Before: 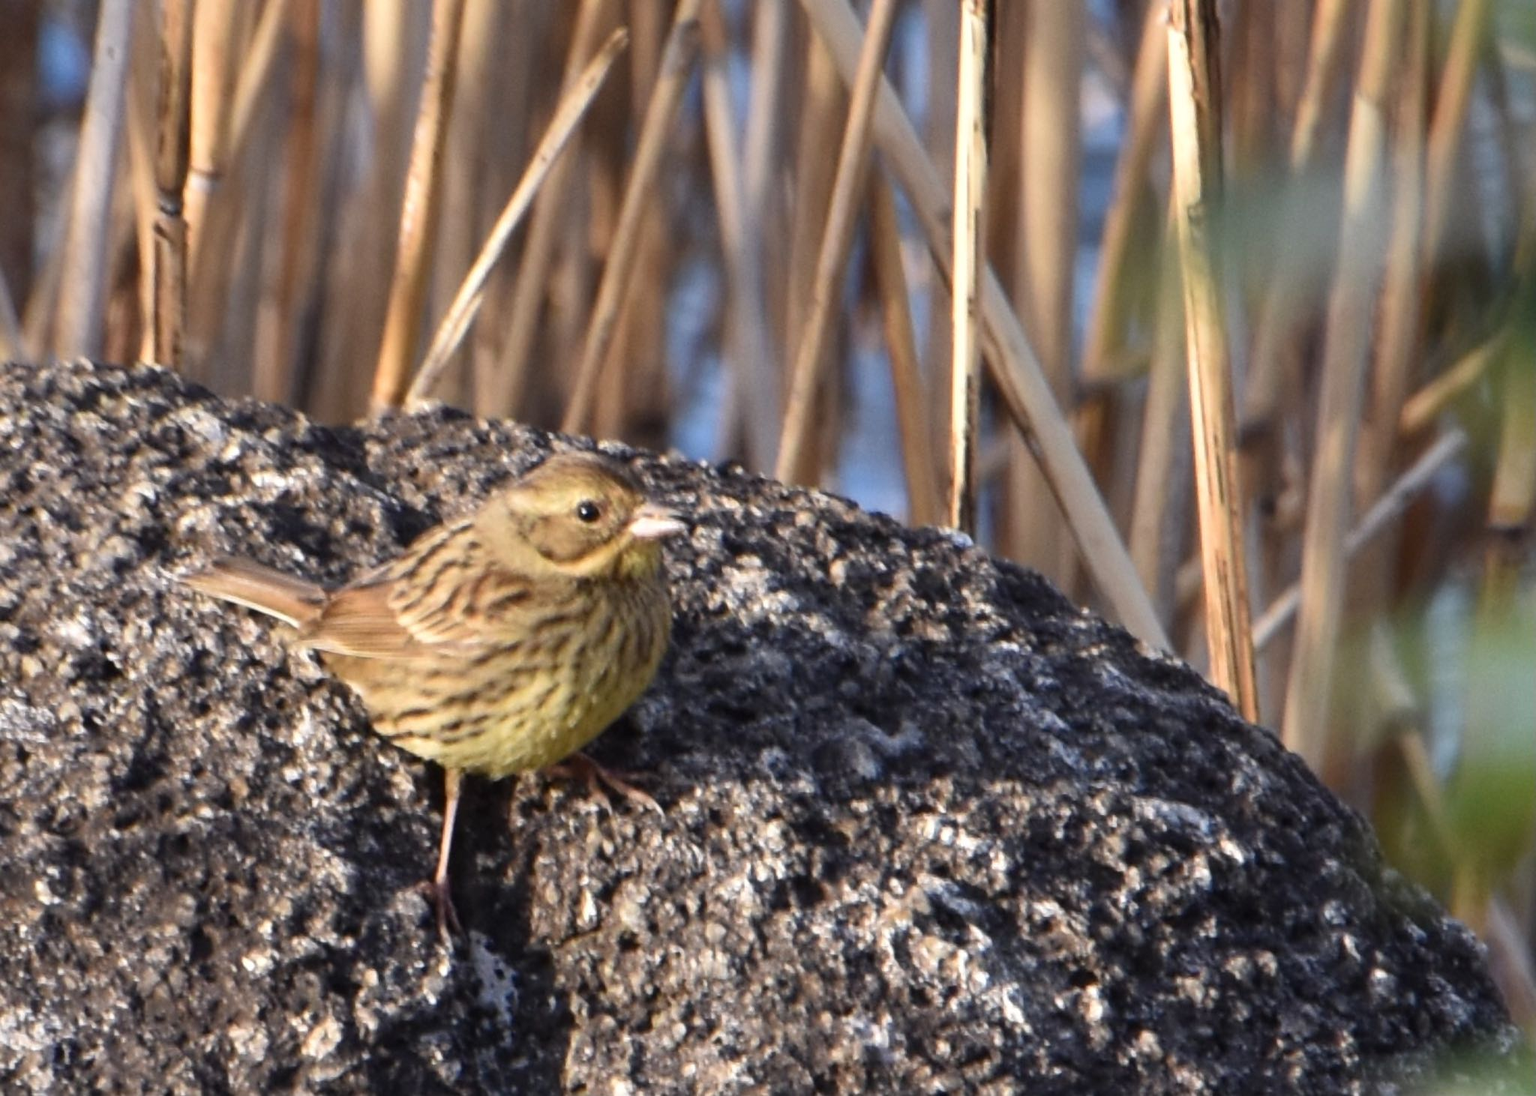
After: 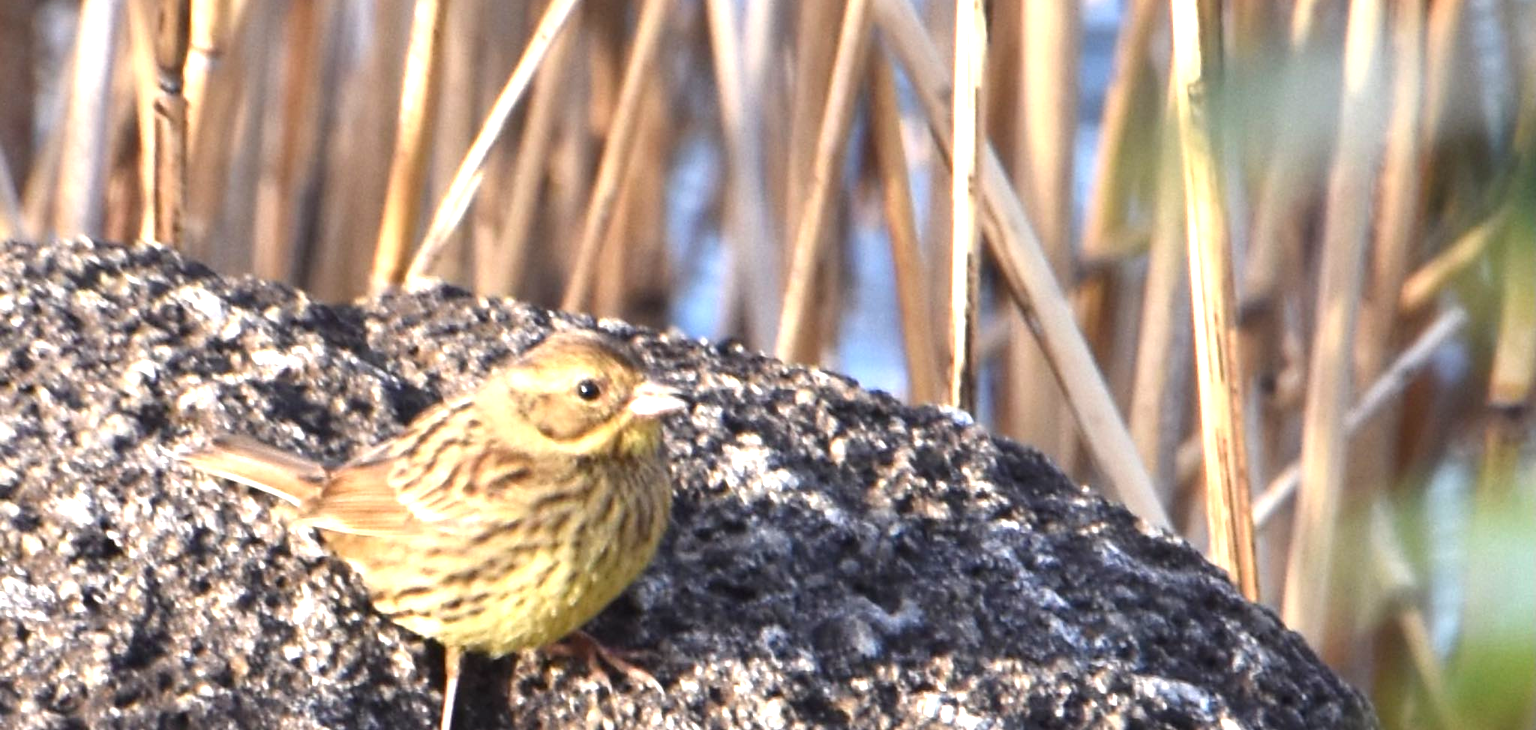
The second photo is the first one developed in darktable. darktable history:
crop: top 11.166%, bottom 22.168%
exposure: black level correction 0, exposure 1.1 EV, compensate exposure bias true, compensate highlight preservation false
